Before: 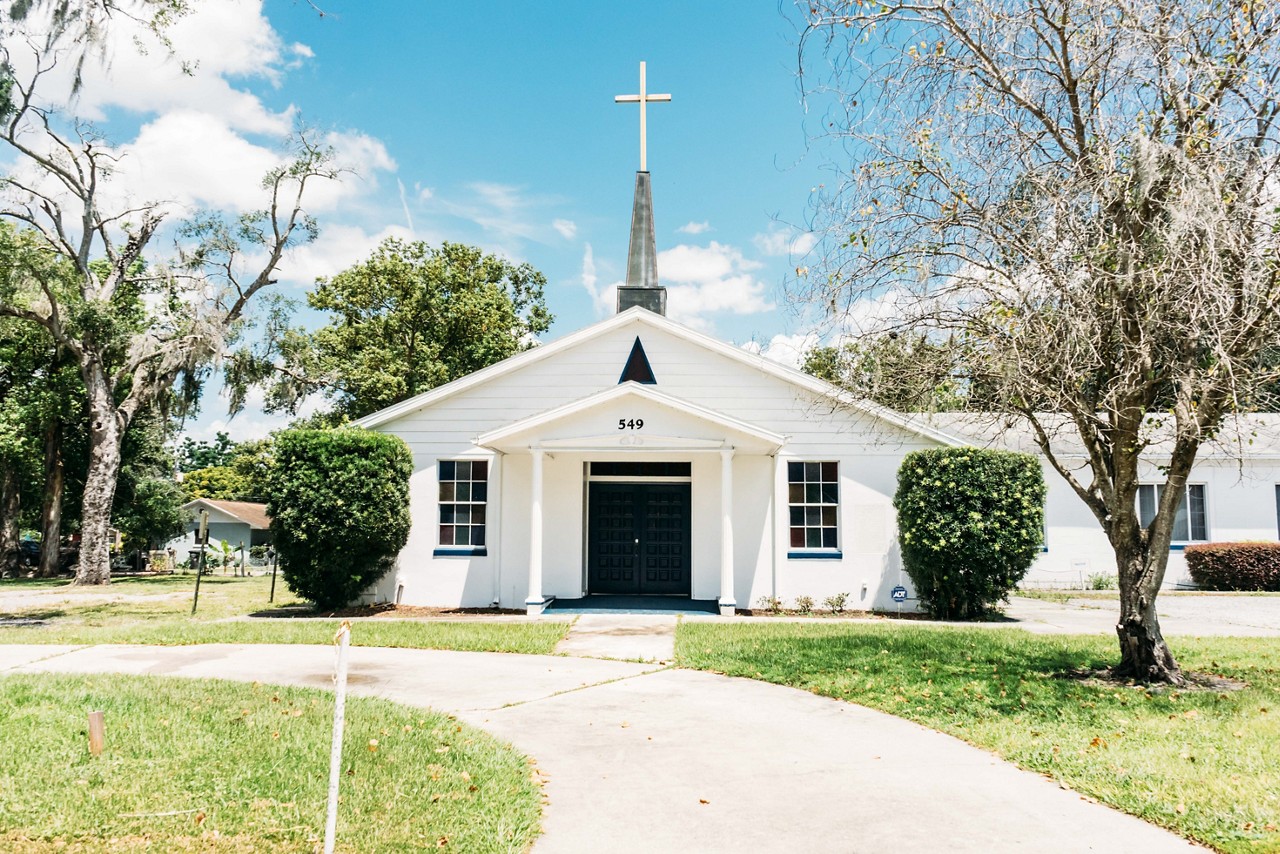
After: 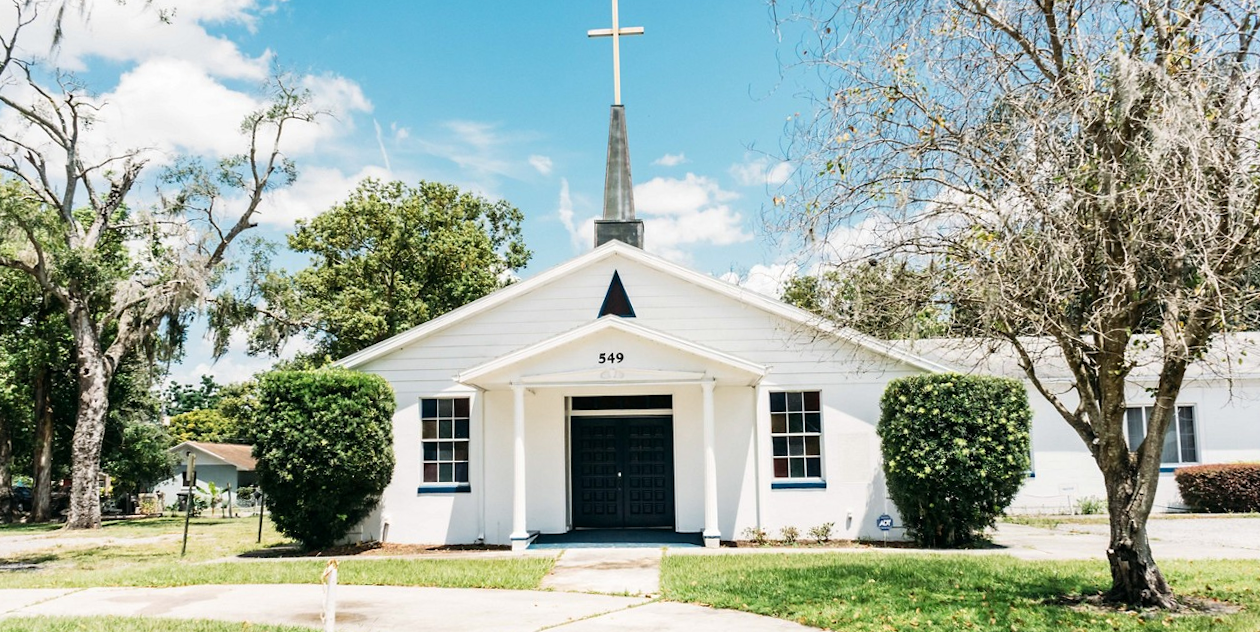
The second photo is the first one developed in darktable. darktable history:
crop: top 5.667%, bottom 17.637%
rotate and perspective: rotation -1.32°, lens shift (horizontal) -0.031, crop left 0.015, crop right 0.985, crop top 0.047, crop bottom 0.982
white balance: emerald 1
